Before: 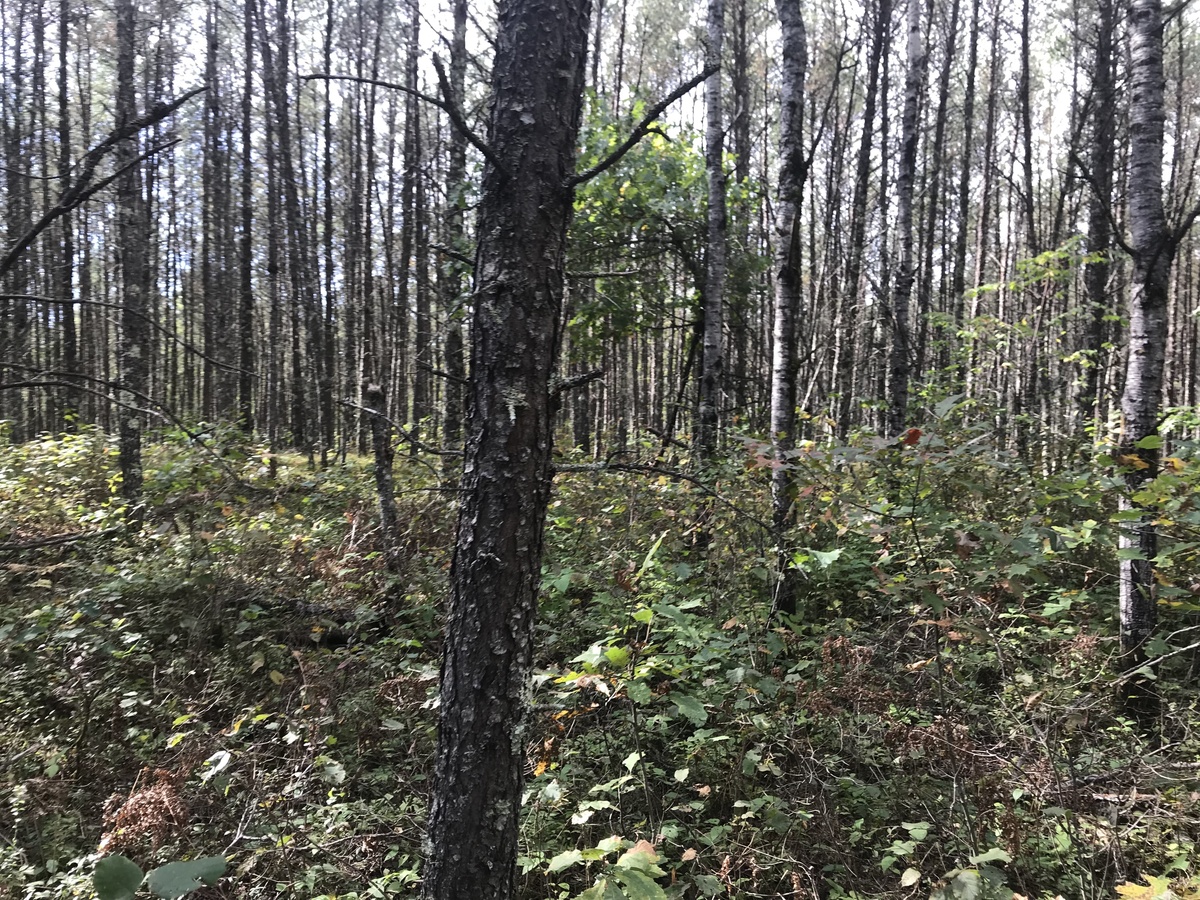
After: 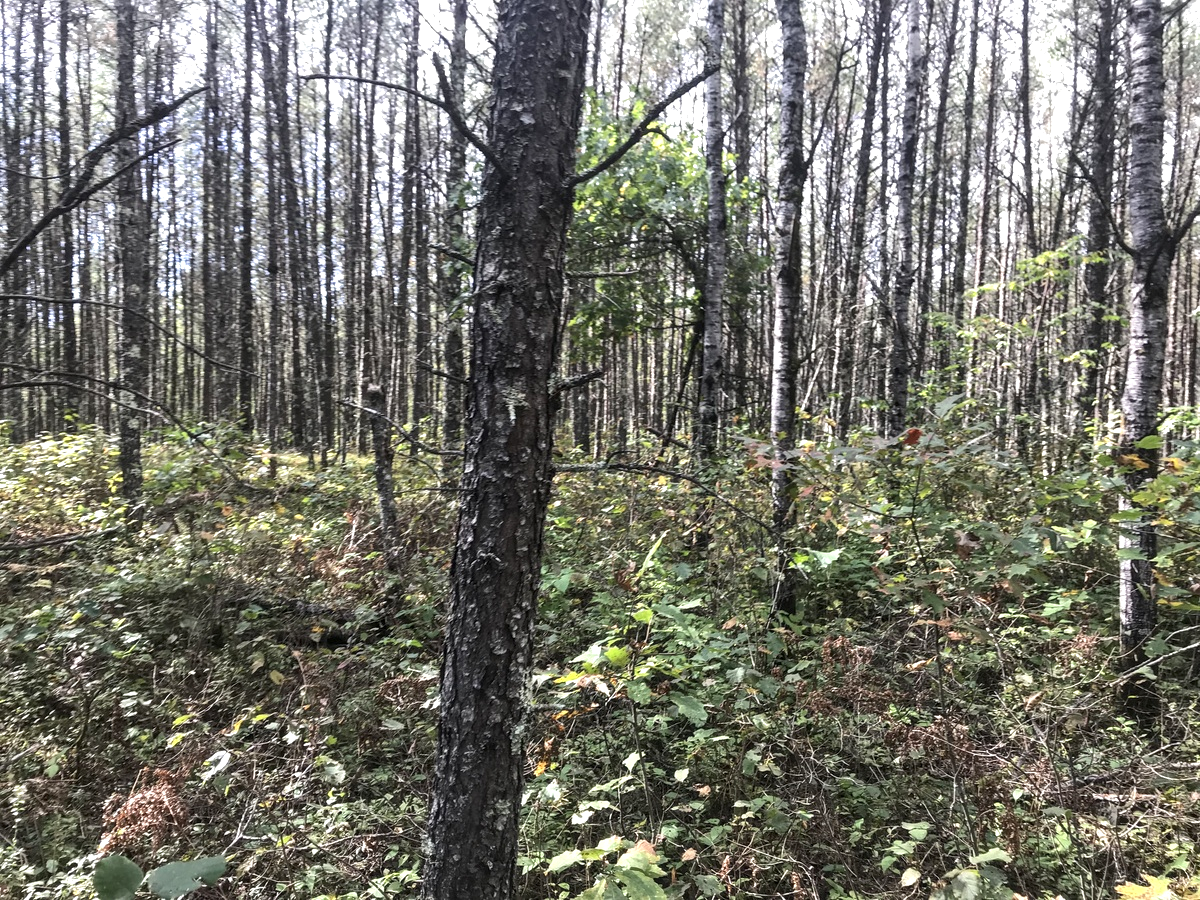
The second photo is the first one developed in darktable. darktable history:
local contrast: on, module defaults
exposure: black level correction 0, exposure 0.499 EV, compensate exposure bias true, compensate highlight preservation false
